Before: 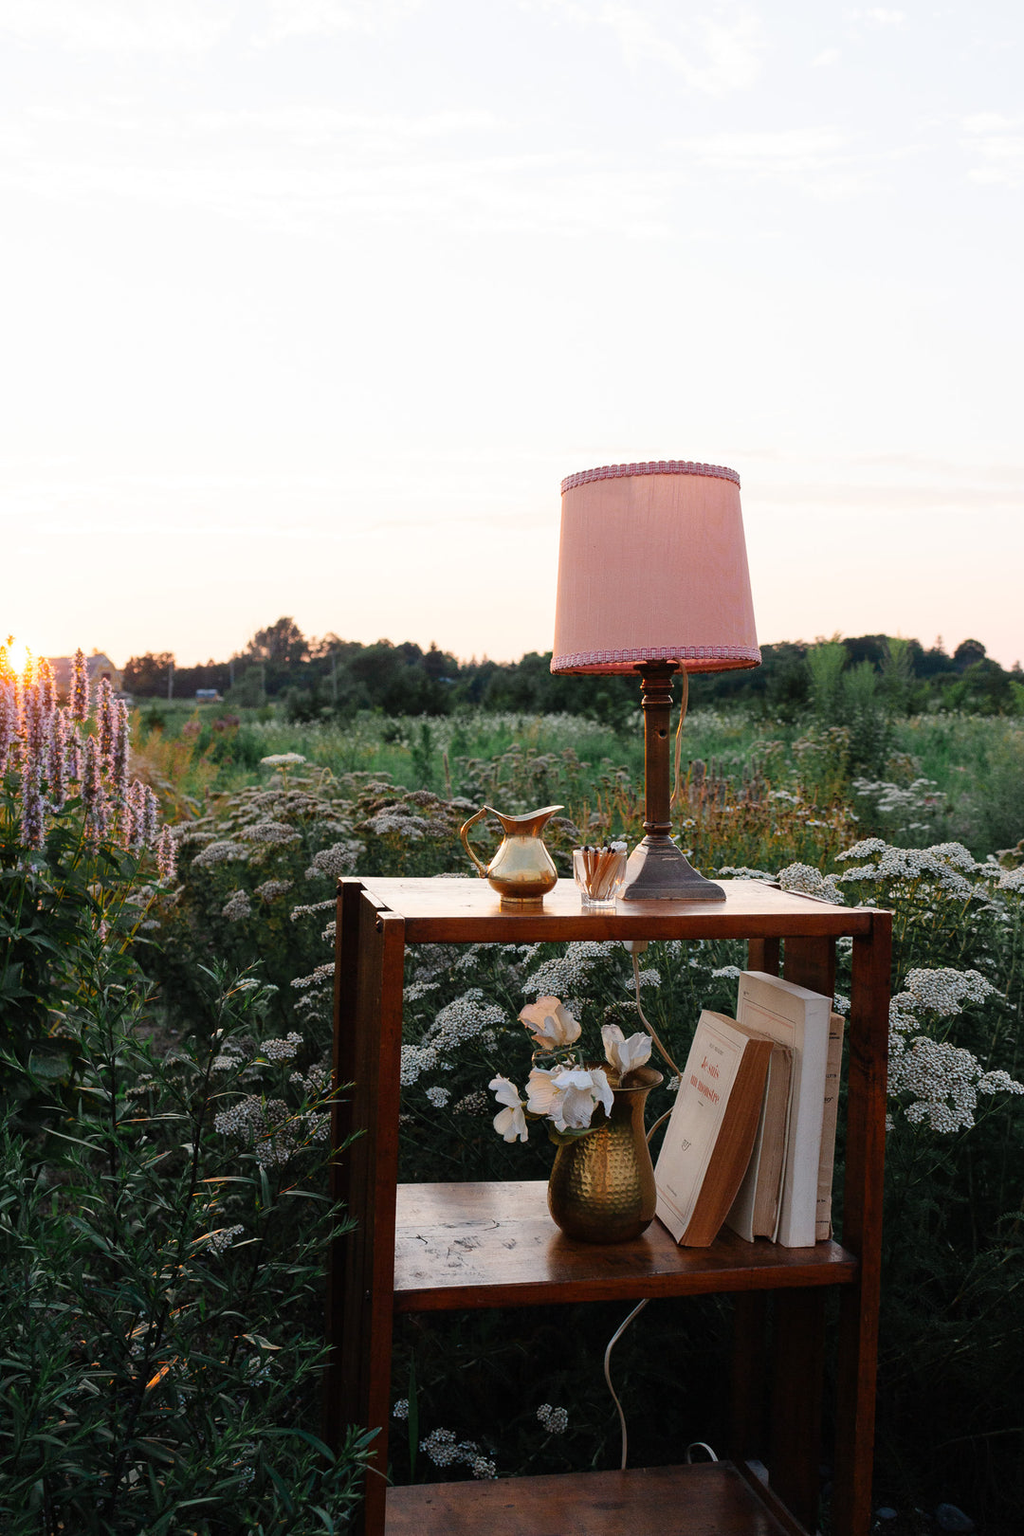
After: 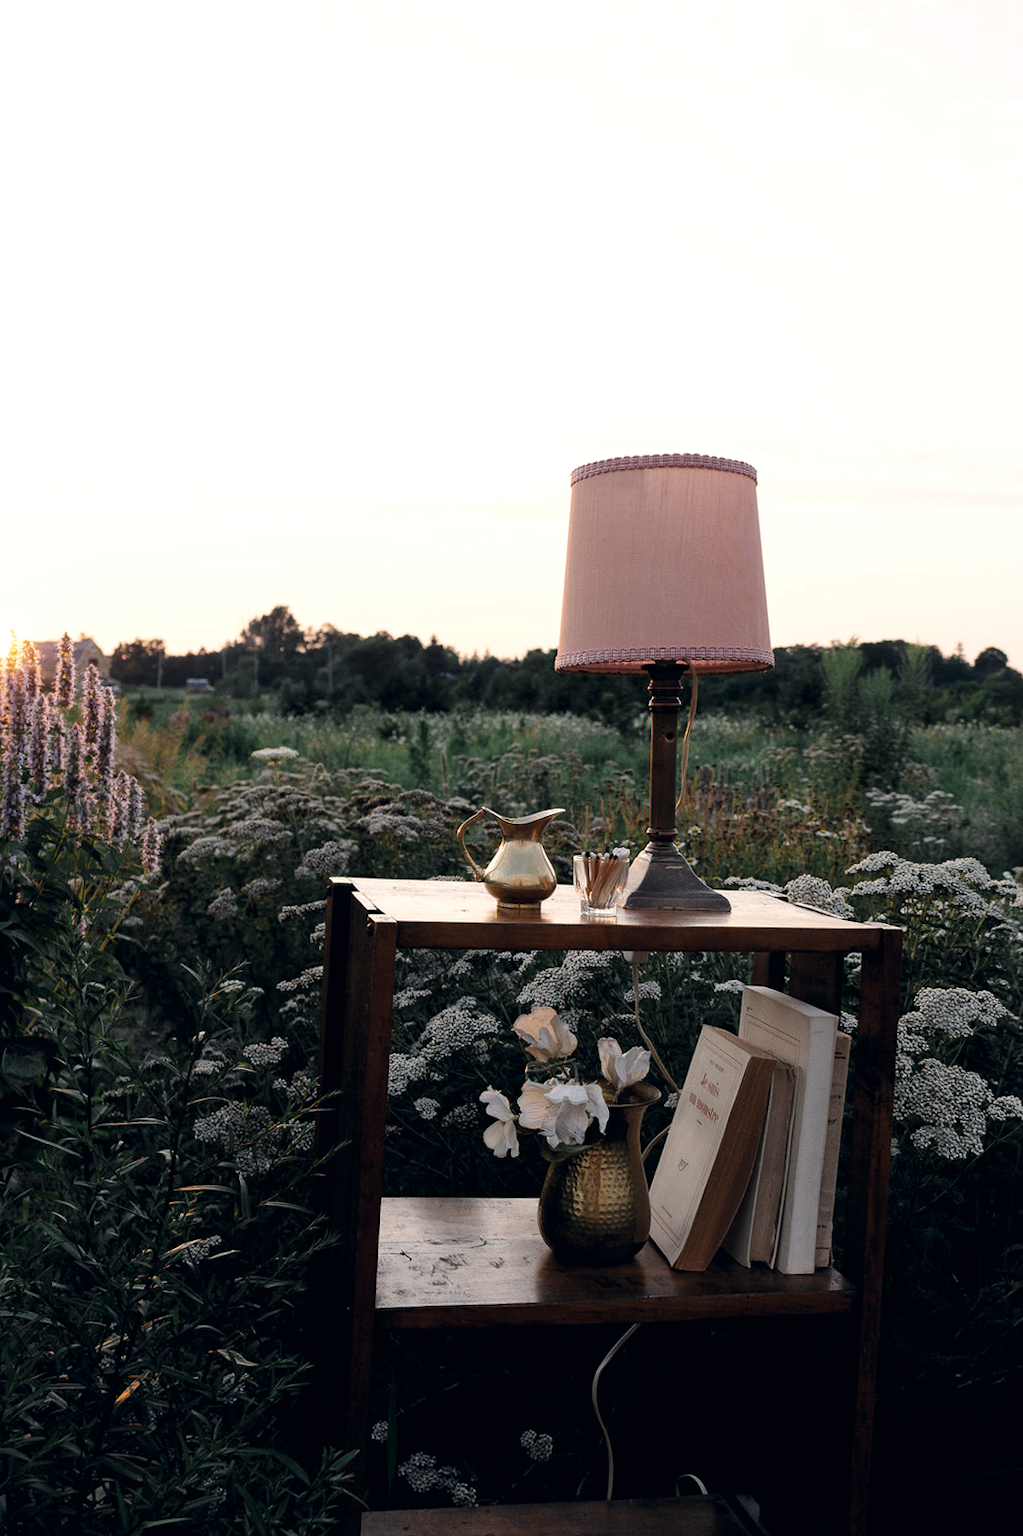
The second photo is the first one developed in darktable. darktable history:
levels: levels [0.029, 0.545, 0.971]
crop and rotate: angle -1.5°
color correction: highlights a* 2.74, highlights b* 5.01, shadows a* -1.71, shadows b* -4.82, saturation 0.774
